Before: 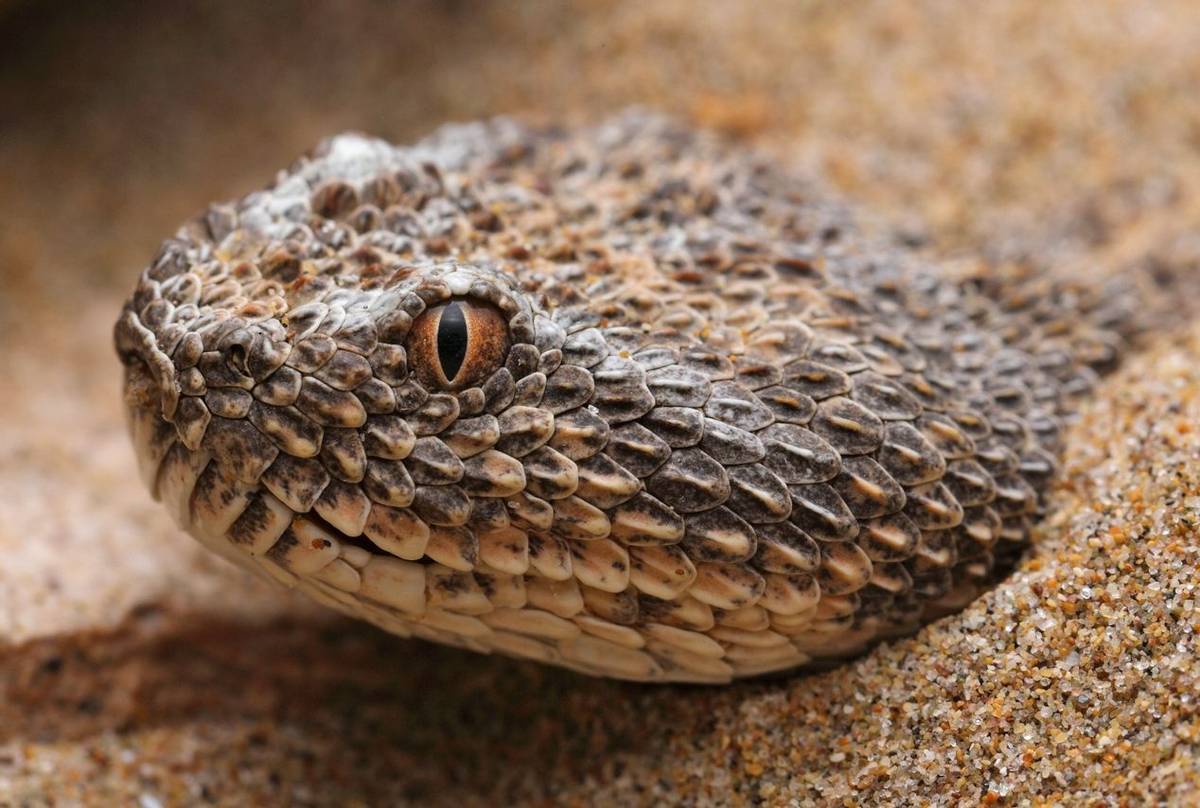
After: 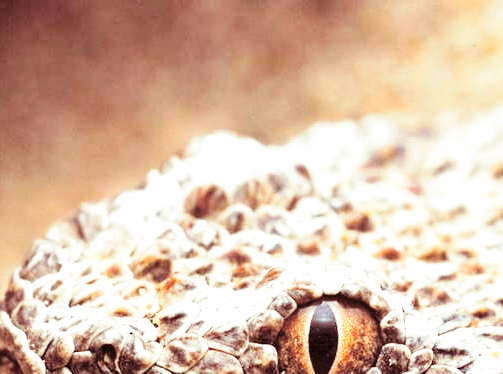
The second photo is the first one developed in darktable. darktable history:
base curve: curves: ch0 [(0, 0) (0.028, 0.03) (0.121, 0.232) (0.46, 0.748) (0.859, 0.968) (1, 1)], preserve colors none
crop and rotate: left 10.817%, top 0.062%, right 47.194%, bottom 53.626%
split-toning: compress 20%
exposure: black level correction 0, exposure 1.2 EV, compensate highlight preservation false
white balance: red 1, blue 1
